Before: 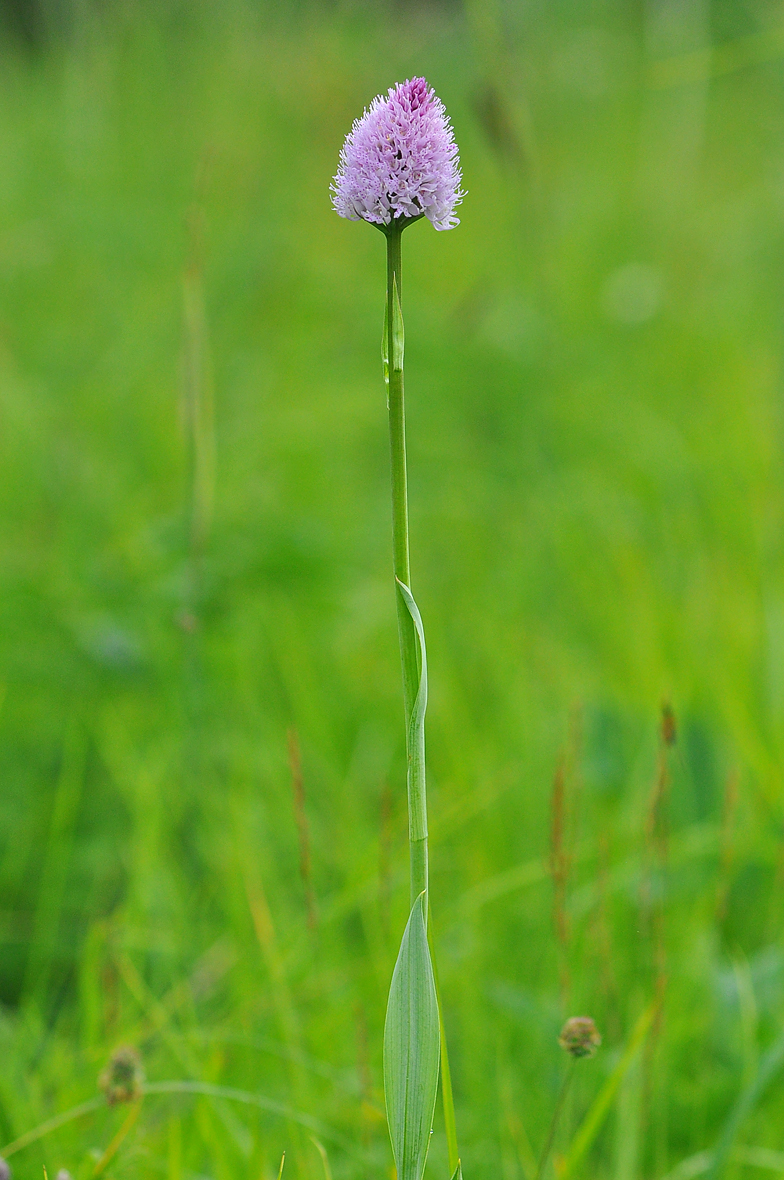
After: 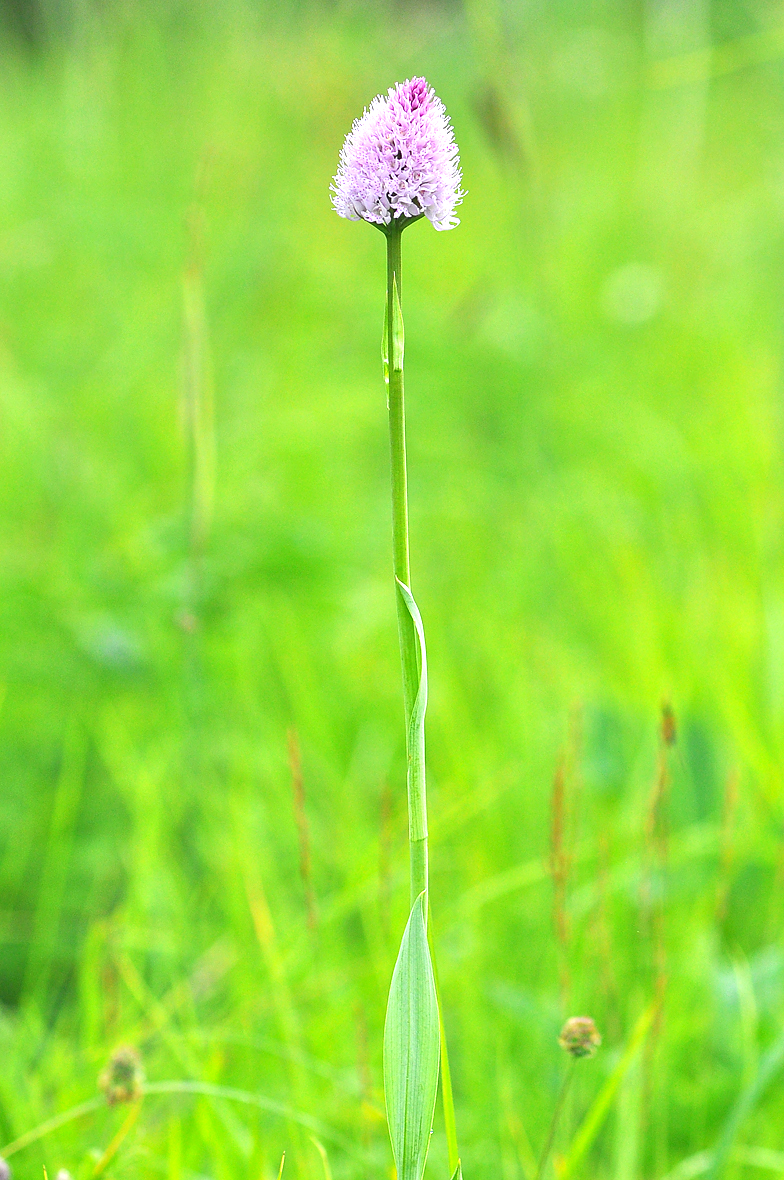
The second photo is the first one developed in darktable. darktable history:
exposure: exposure 1.142 EV, compensate highlight preservation false
